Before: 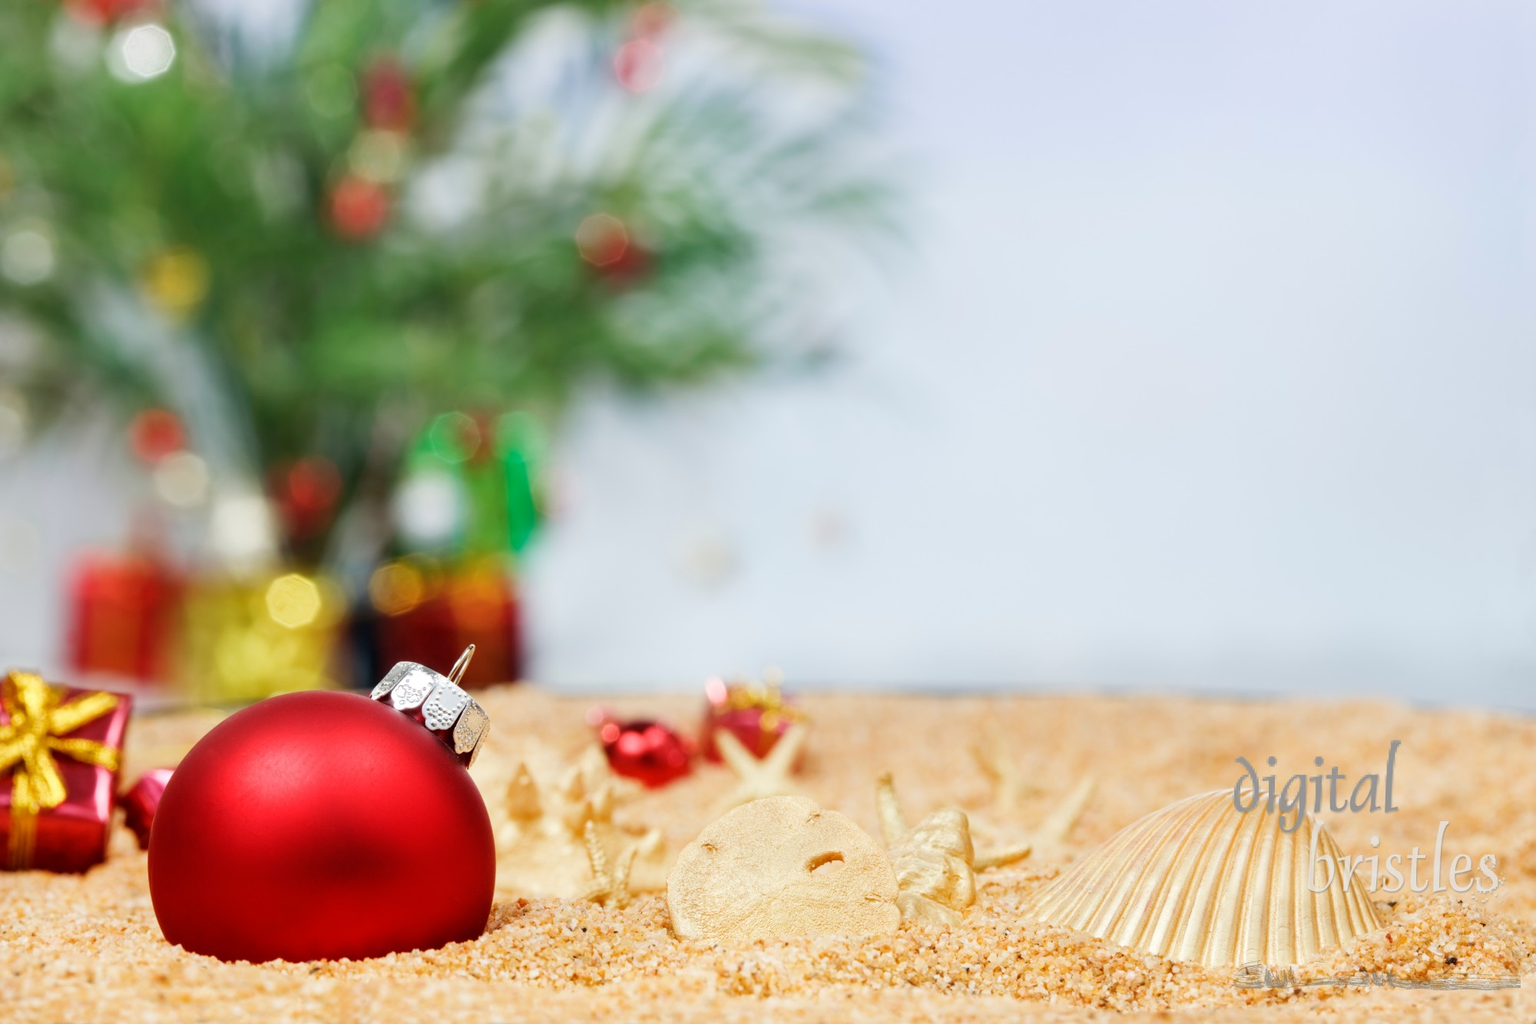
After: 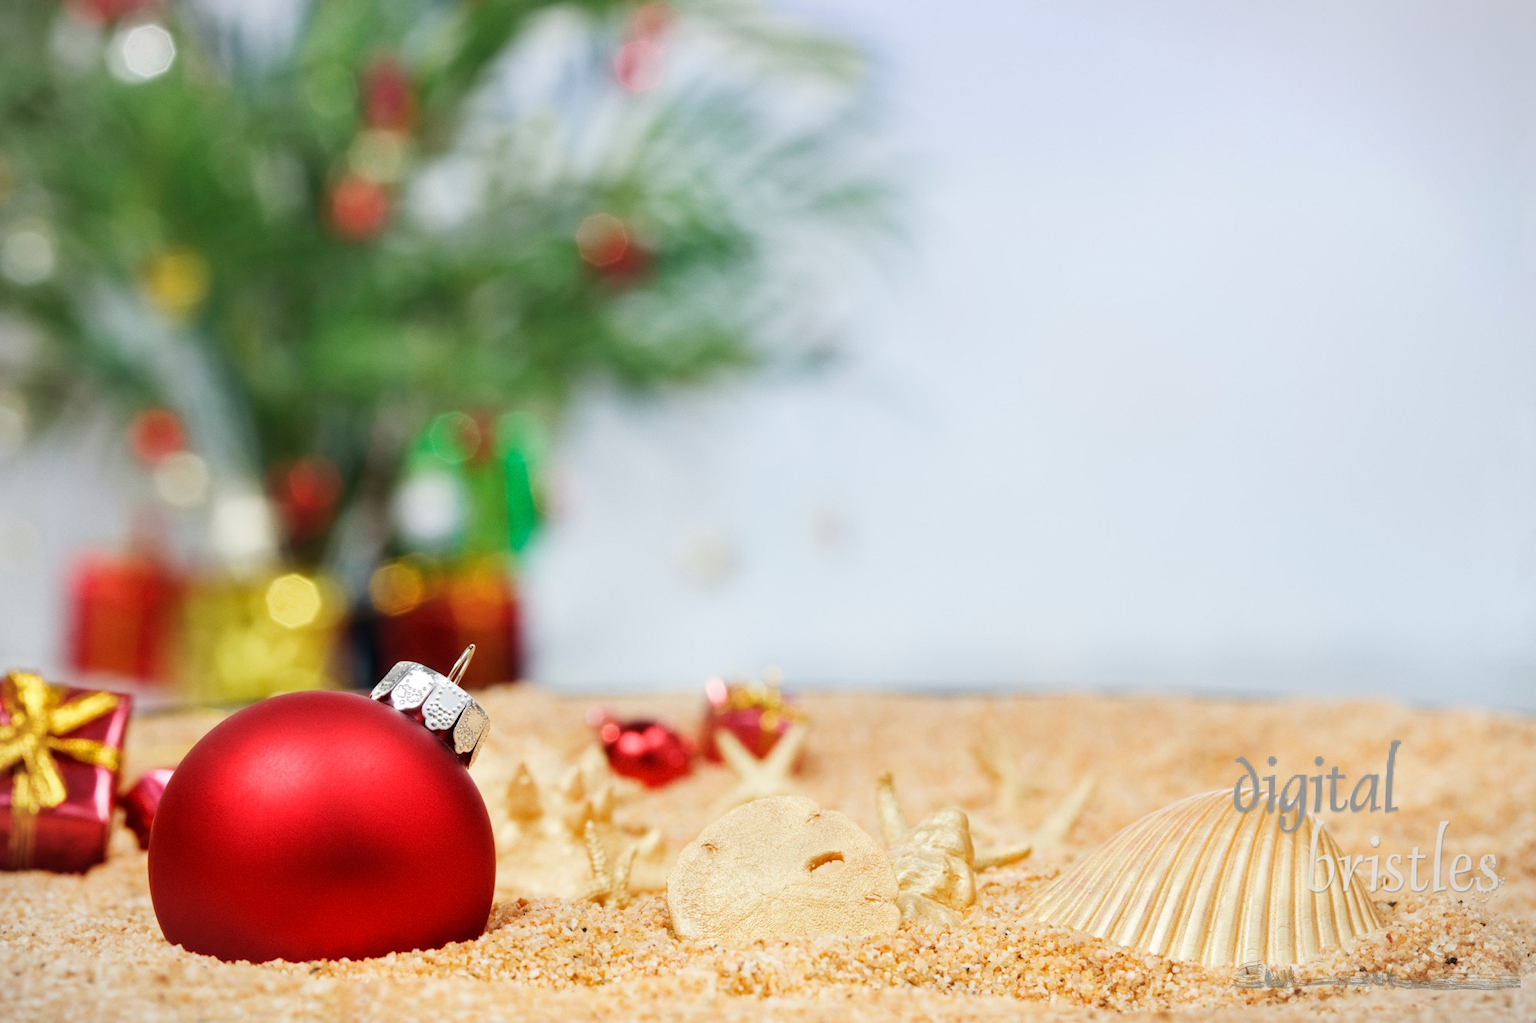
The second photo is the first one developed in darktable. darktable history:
vignetting: fall-off start 100%, brightness -0.282, width/height ratio 1.31
grain: coarseness 0.09 ISO, strength 10%
